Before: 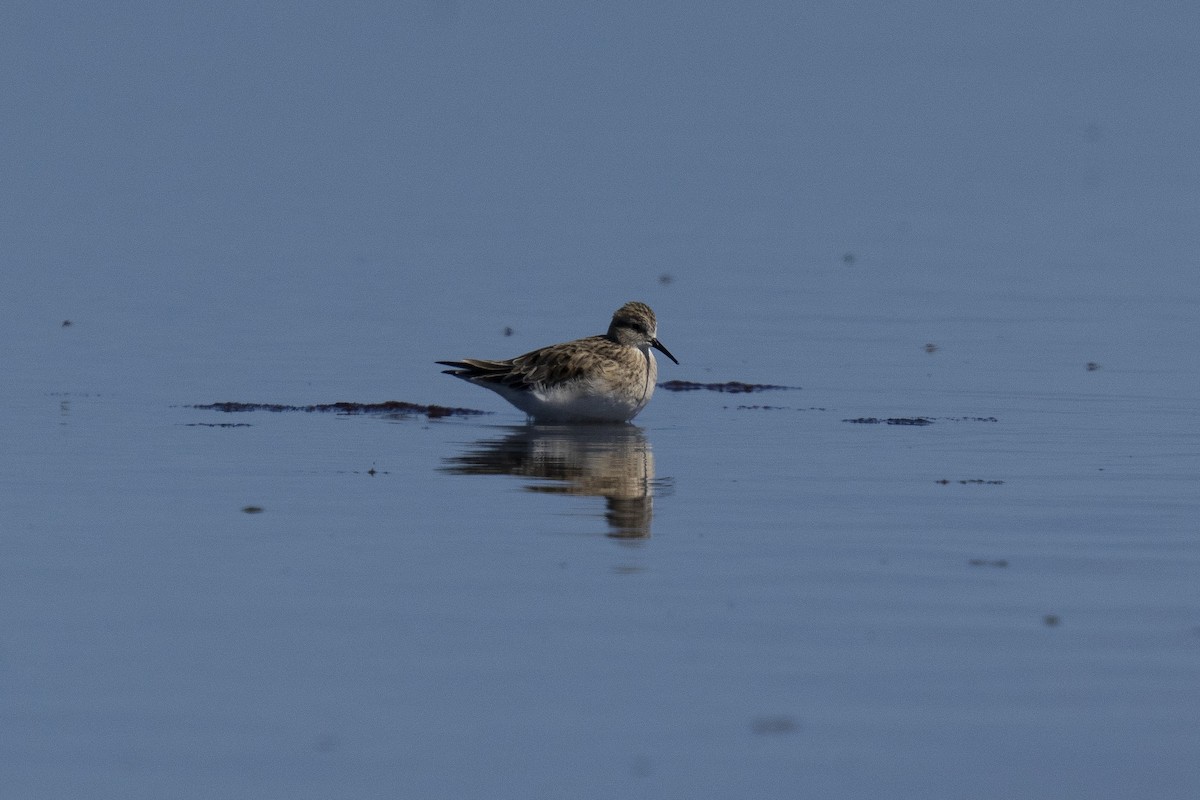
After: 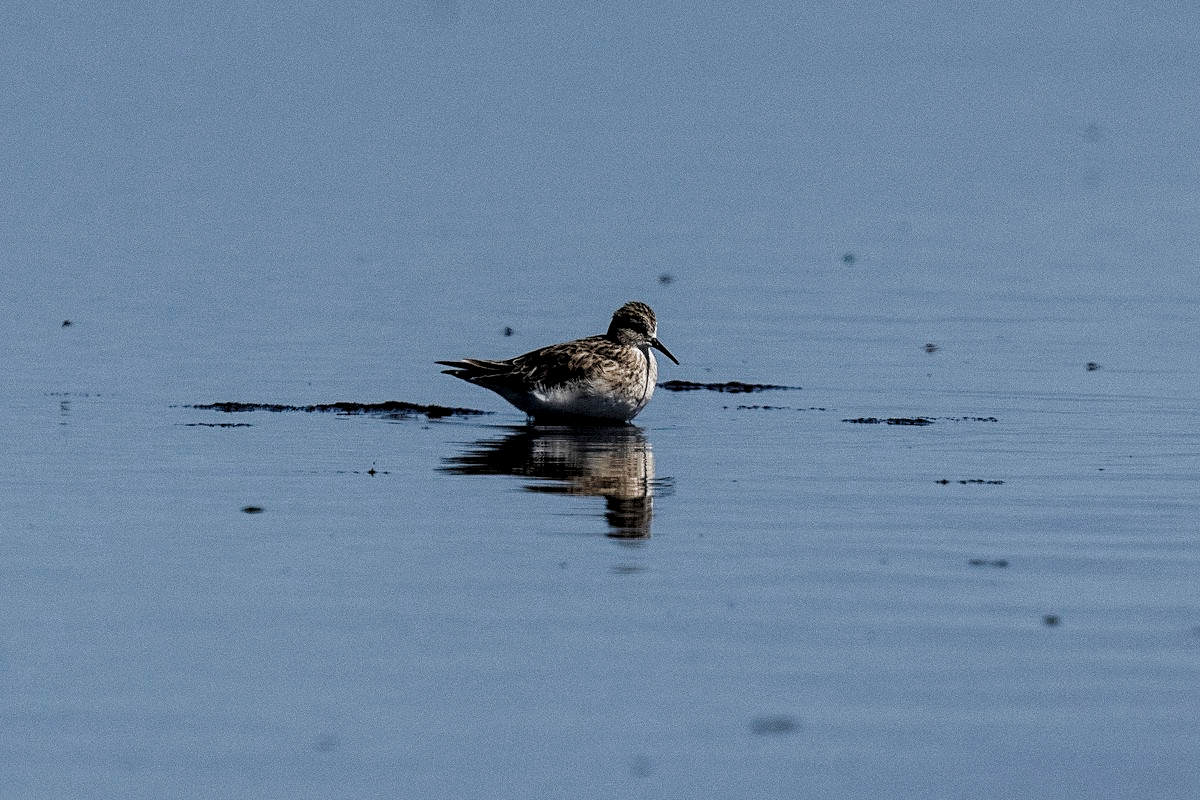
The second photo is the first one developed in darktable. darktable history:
sharpen: on, module defaults
filmic rgb: black relative exposure -5.35 EV, white relative exposure 2.89 EV, dynamic range scaling -38.07%, hardness 4.01, contrast 1.62, highlights saturation mix -0.602%, preserve chrominance RGB euclidean norm (legacy), color science v4 (2020), iterations of high-quality reconstruction 0
local contrast: on, module defaults
